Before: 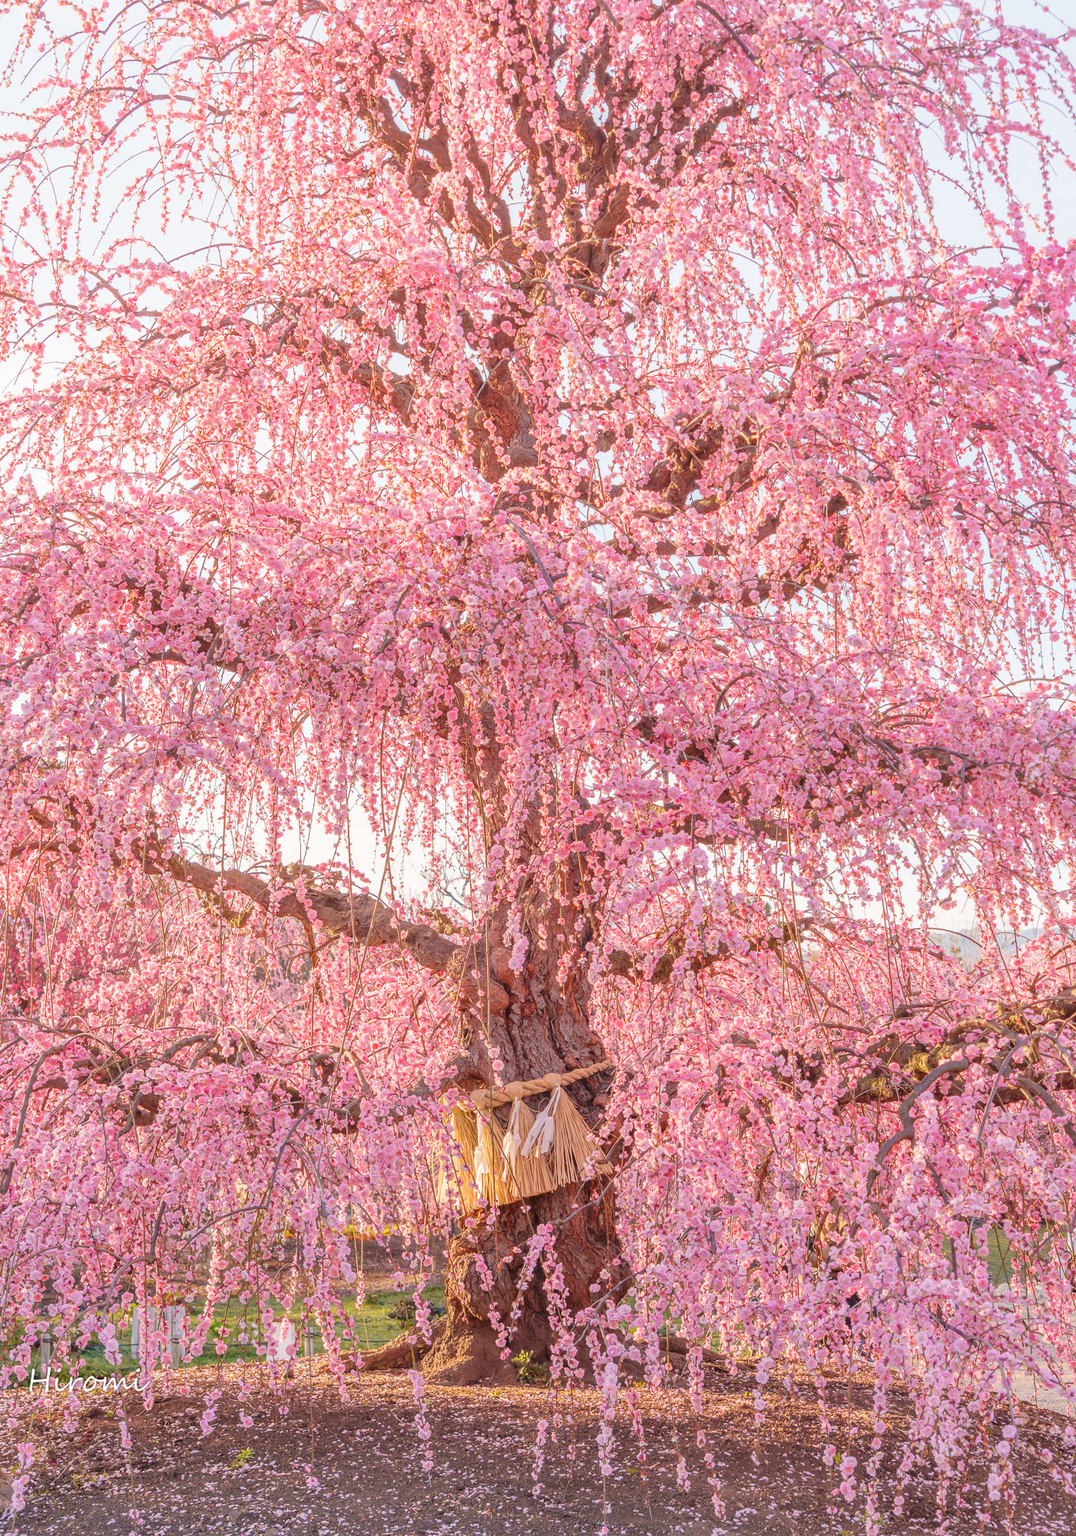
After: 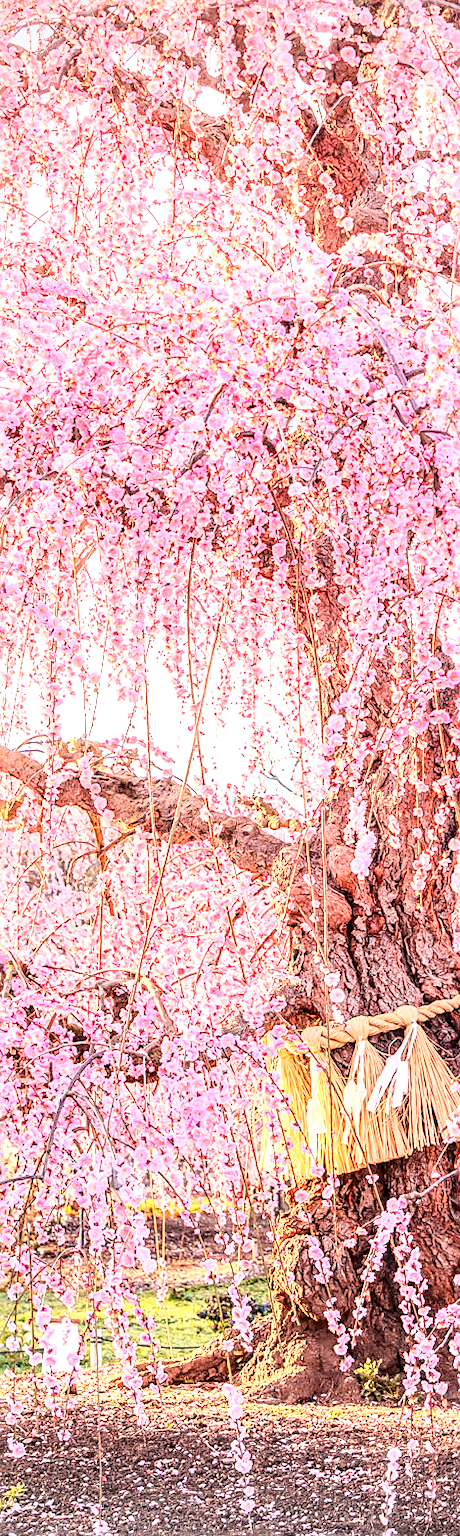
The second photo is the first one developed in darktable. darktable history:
crop and rotate: left 21.77%, top 18.528%, right 44.676%, bottom 2.997%
tone equalizer: -8 EV -0.417 EV, -7 EV -0.389 EV, -6 EV -0.333 EV, -5 EV -0.222 EV, -3 EV 0.222 EV, -2 EV 0.333 EV, -1 EV 0.389 EV, +0 EV 0.417 EV, edges refinement/feathering 500, mask exposure compensation -1.57 EV, preserve details no
base curve: curves: ch0 [(0, 0) (0.018, 0.026) (0.143, 0.37) (0.33, 0.731) (0.458, 0.853) (0.735, 0.965) (0.905, 0.986) (1, 1)]
vignetting: fall-off radius 60.92%
local contrast: highlights 60%, shadows 60%, detail 160%
sharpen: on, module defaults
